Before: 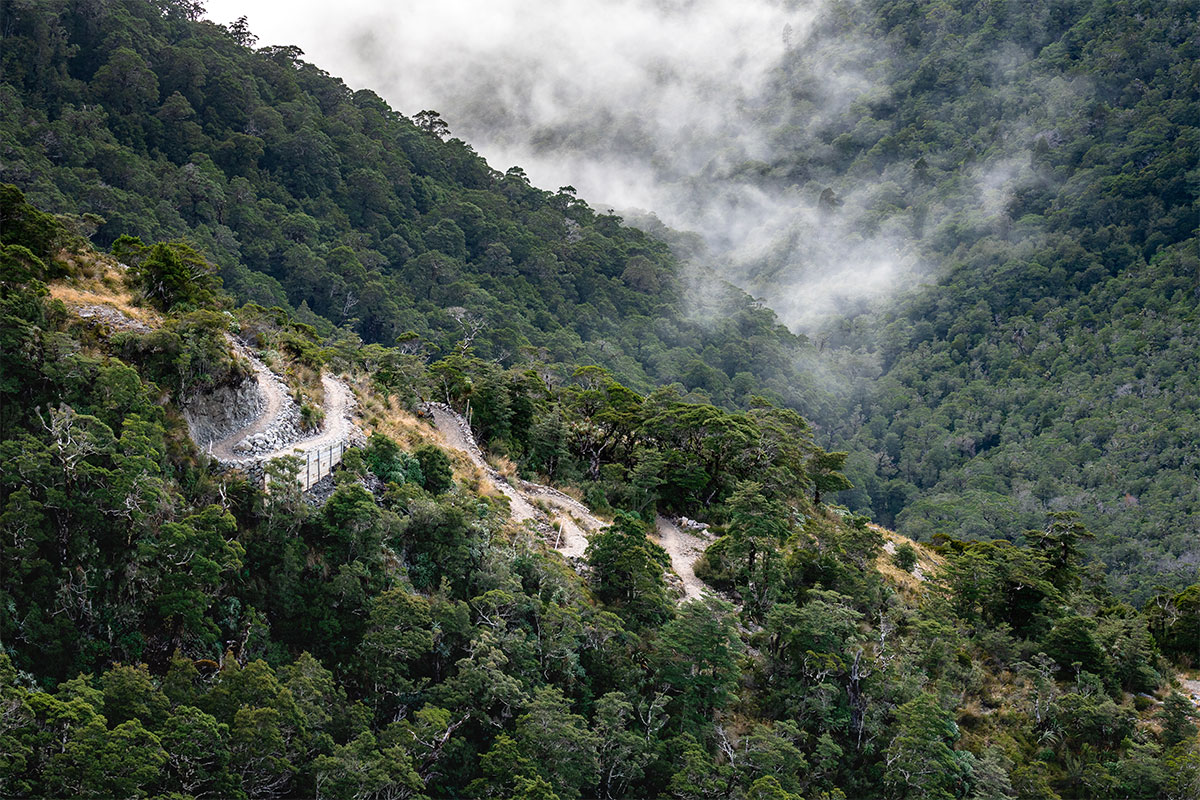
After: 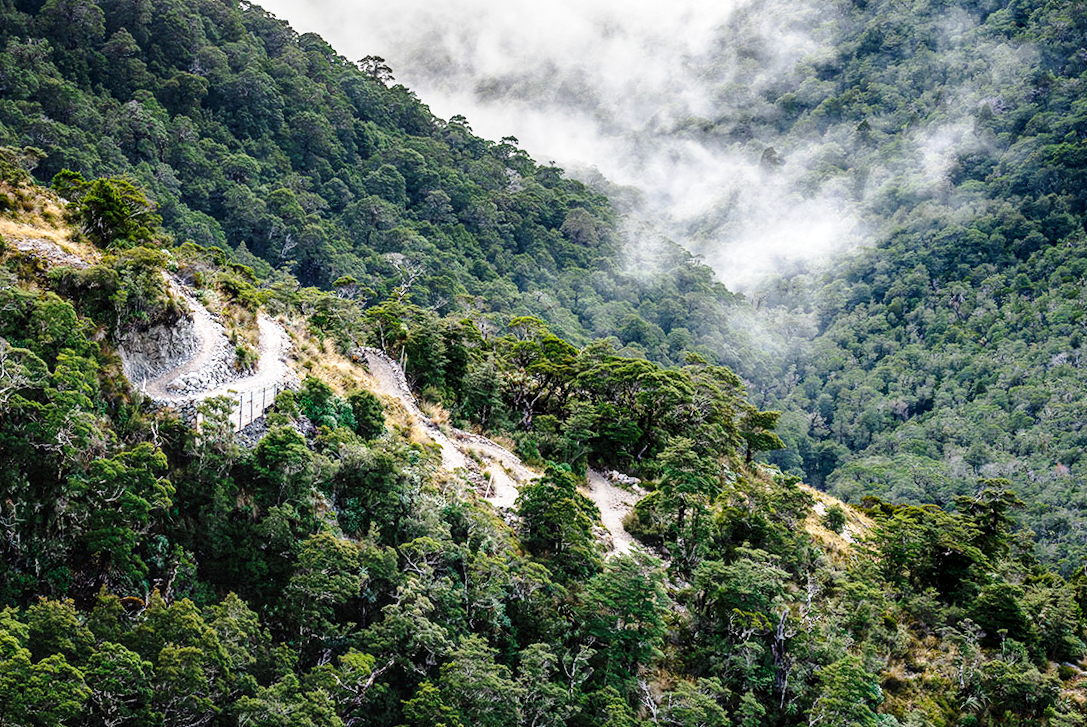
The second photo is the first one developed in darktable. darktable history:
crop and rotate: angle -1.97°, left 3.155%, top 3.938%, right 1.62%, bottom 0.461%
local contrast: on, module defaults
base curve: curves: ch0 [(0, 0) (0.028, 0.03) (0.121, 0.232) (0.46, 0.748) (0.859, 0.968) (1, 1)], preserve colors none
